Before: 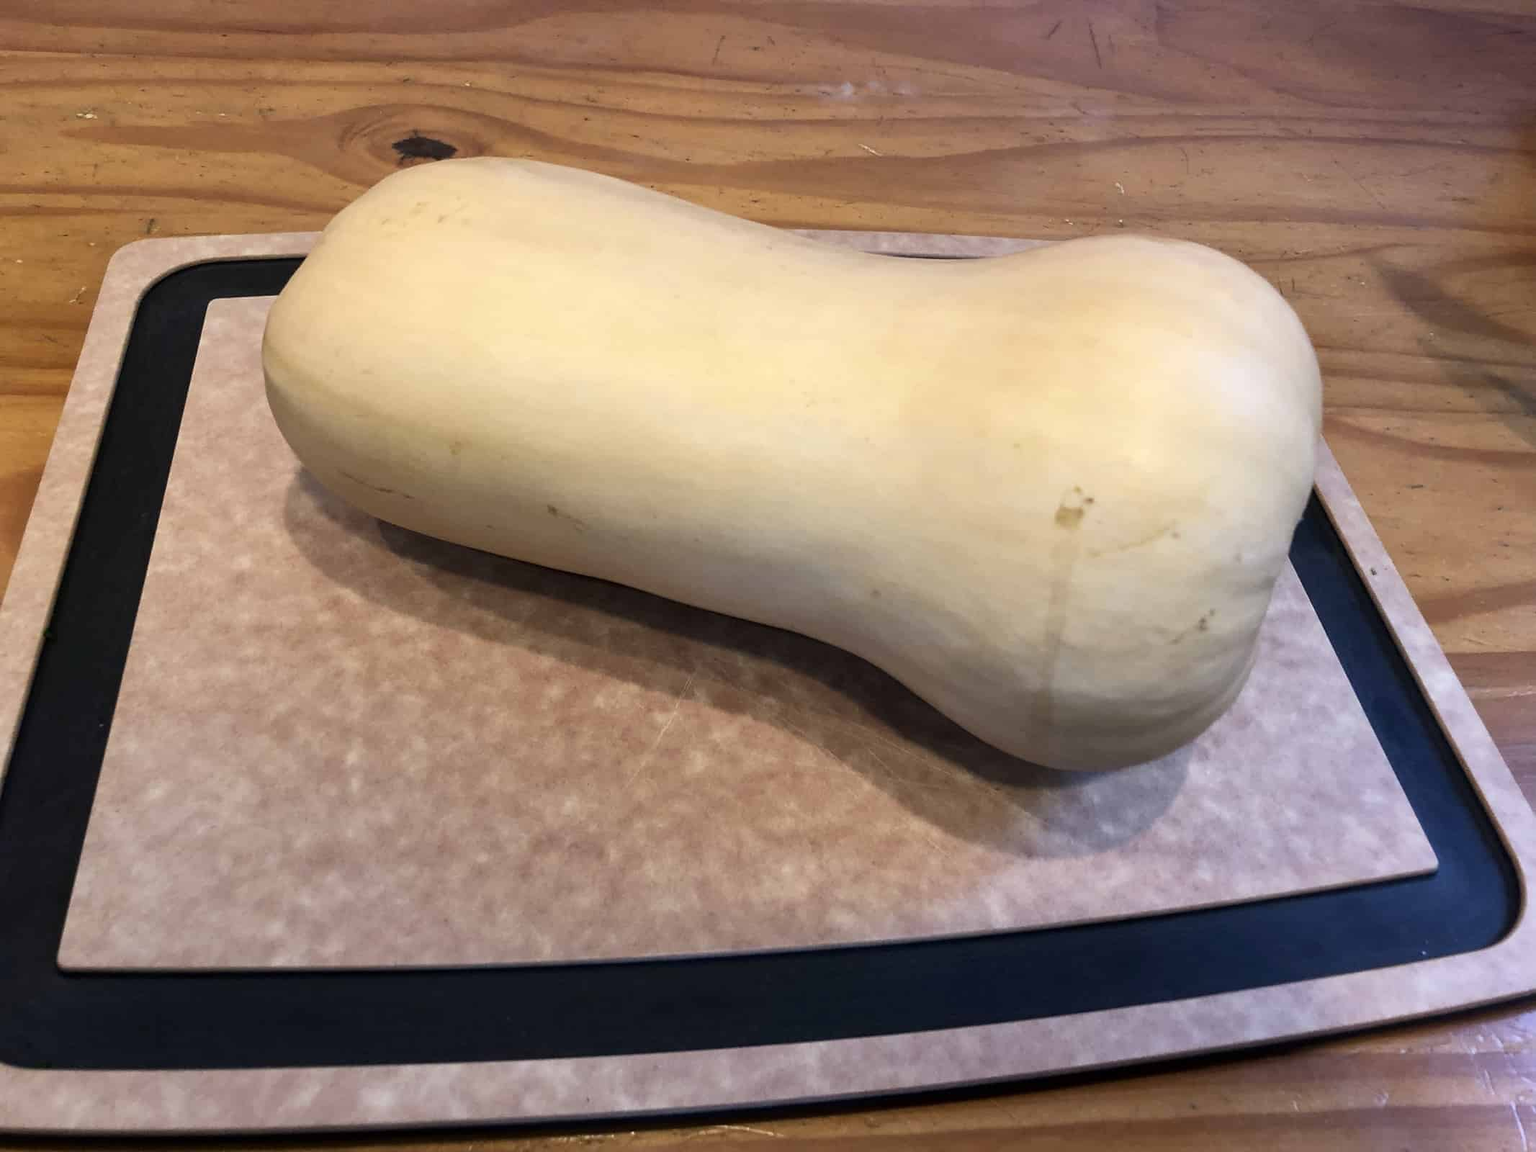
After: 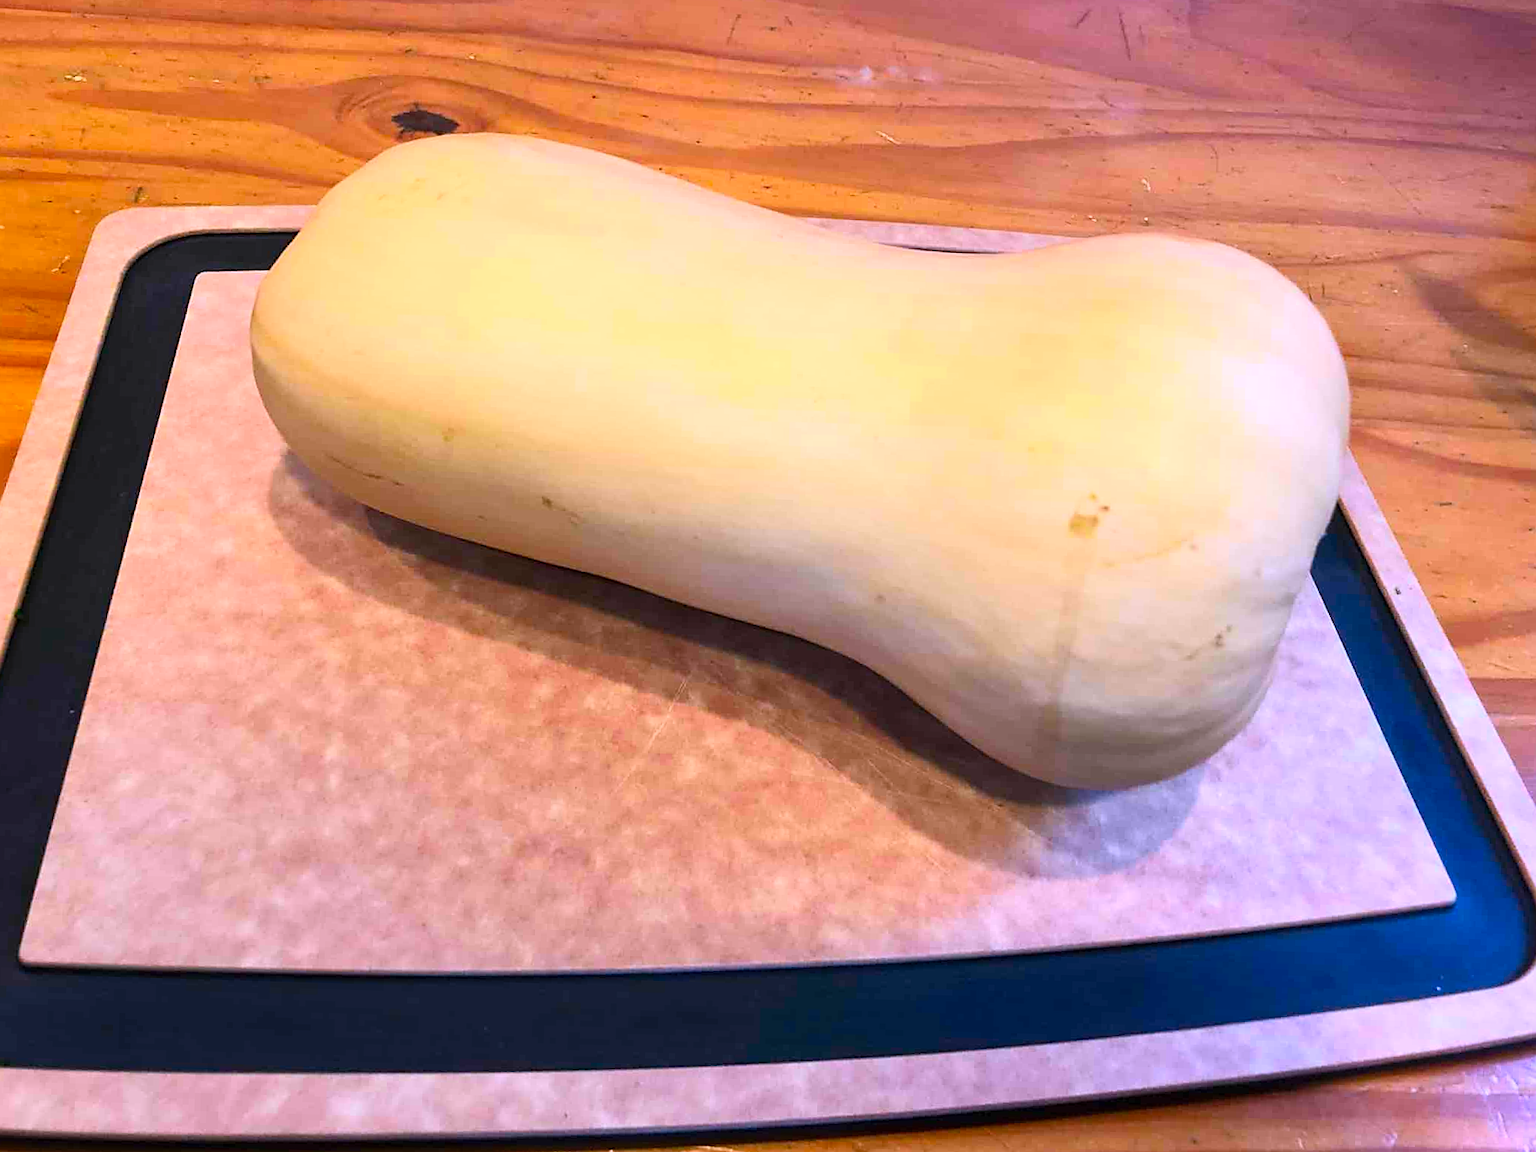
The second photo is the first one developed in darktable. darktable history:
color correction: highlights b* 3
white balance: red 1.004, blue 1.096
sharpen: on, module defaults
crop and rotate: angle -1.69°
contrast brightness saturation: contrast 0.2, brightness 0.2, saturation 0.8
